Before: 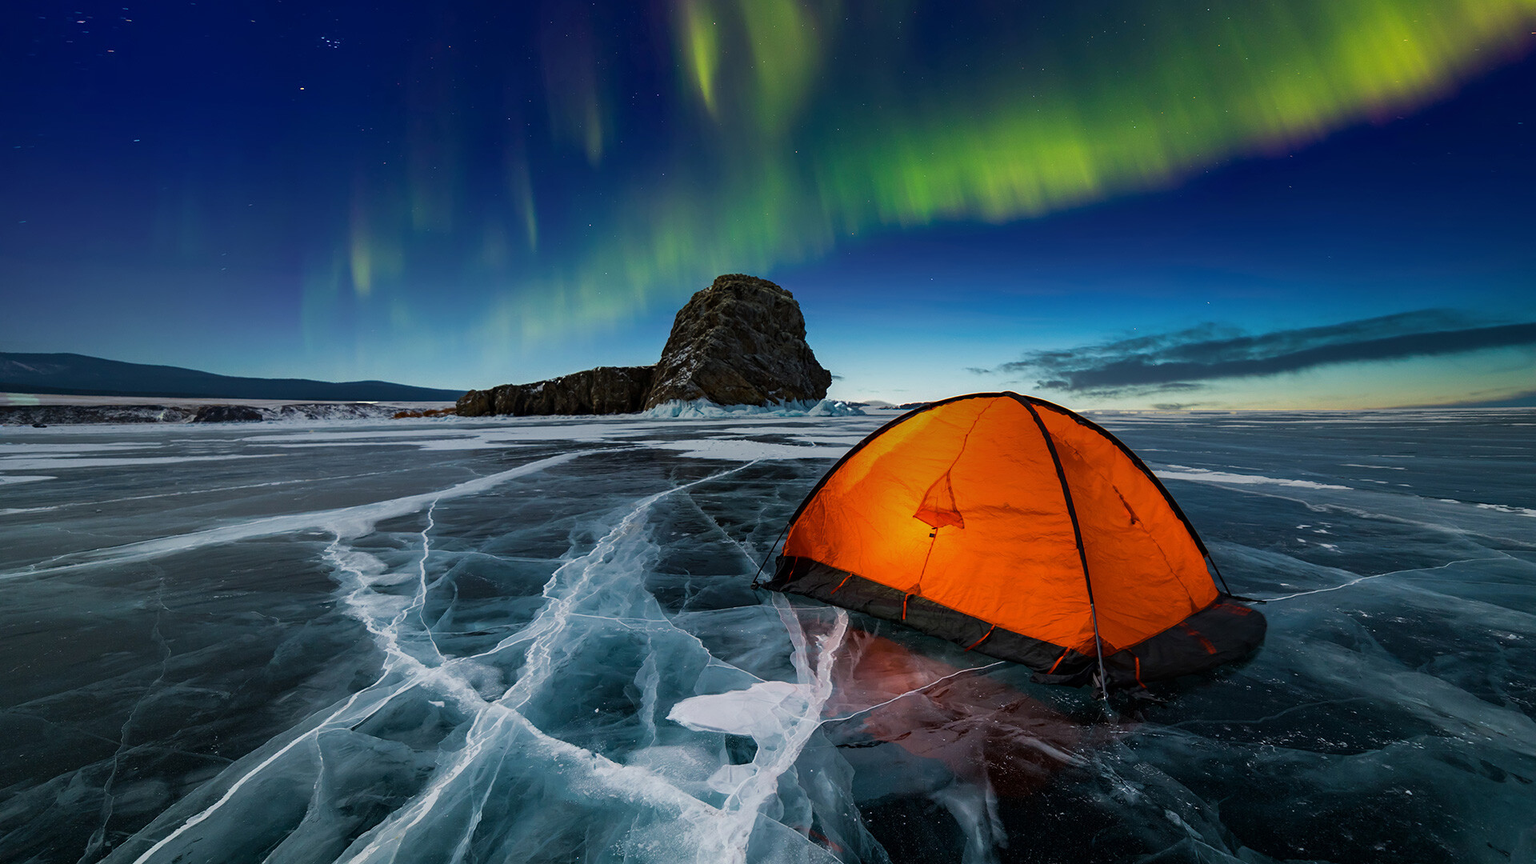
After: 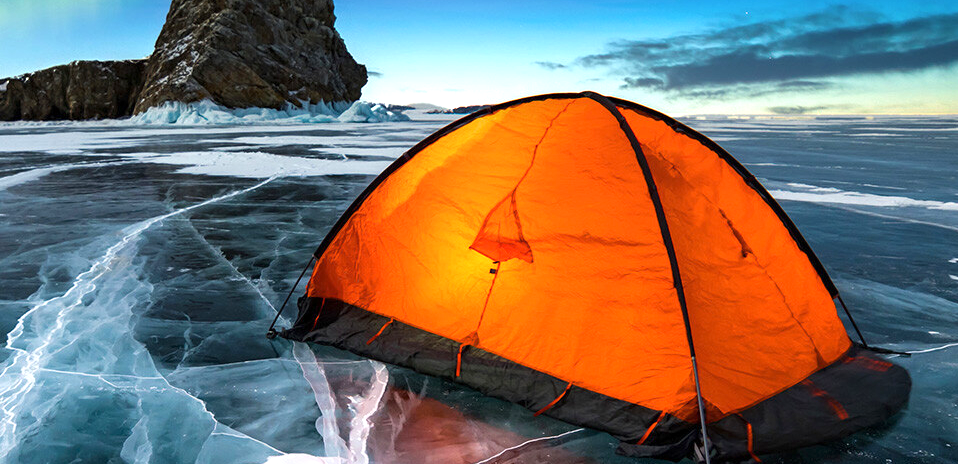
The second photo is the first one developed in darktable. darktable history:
crop: left 35.033%, top 36.919%, right 15.03%, bottom 20.092%
exposure: exposure 0.95 EV, compensate highlight preservation false
